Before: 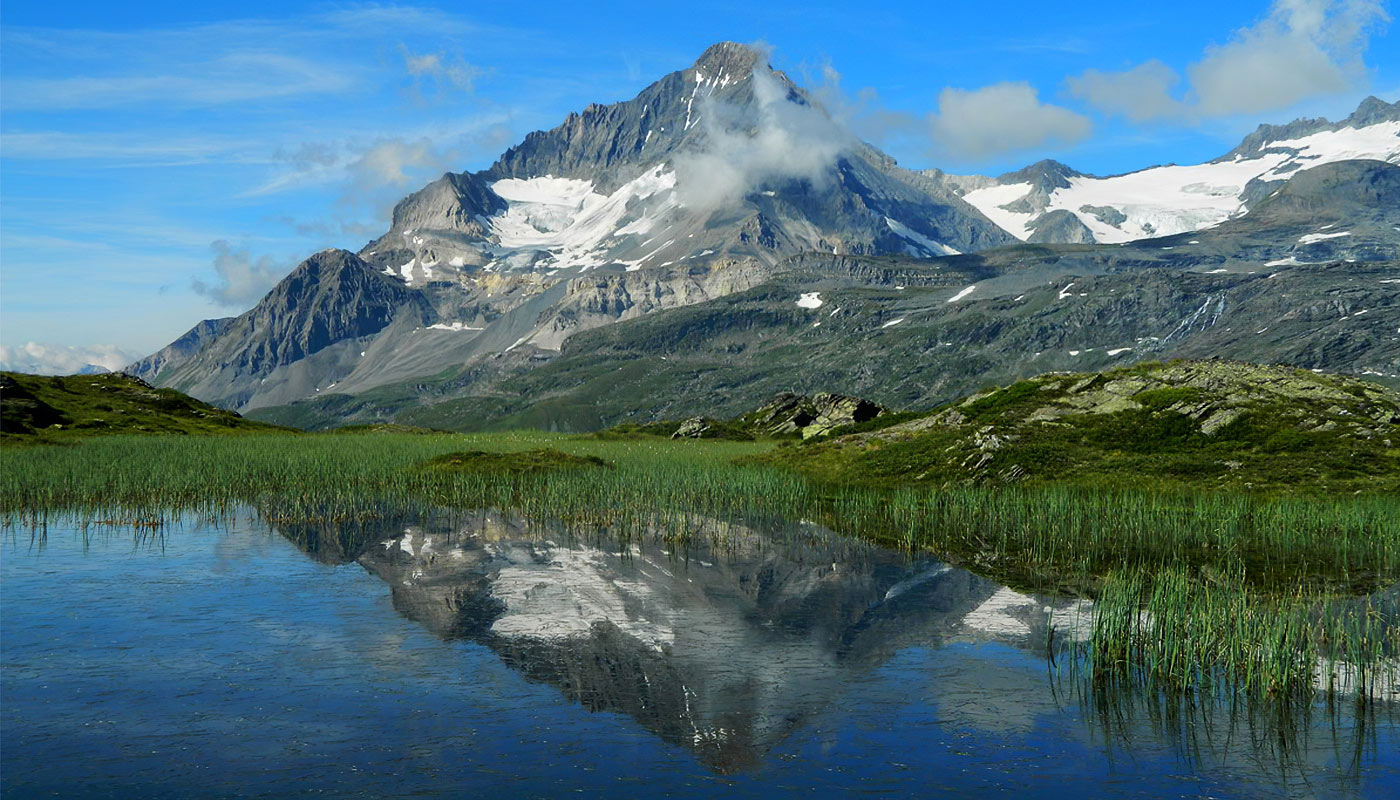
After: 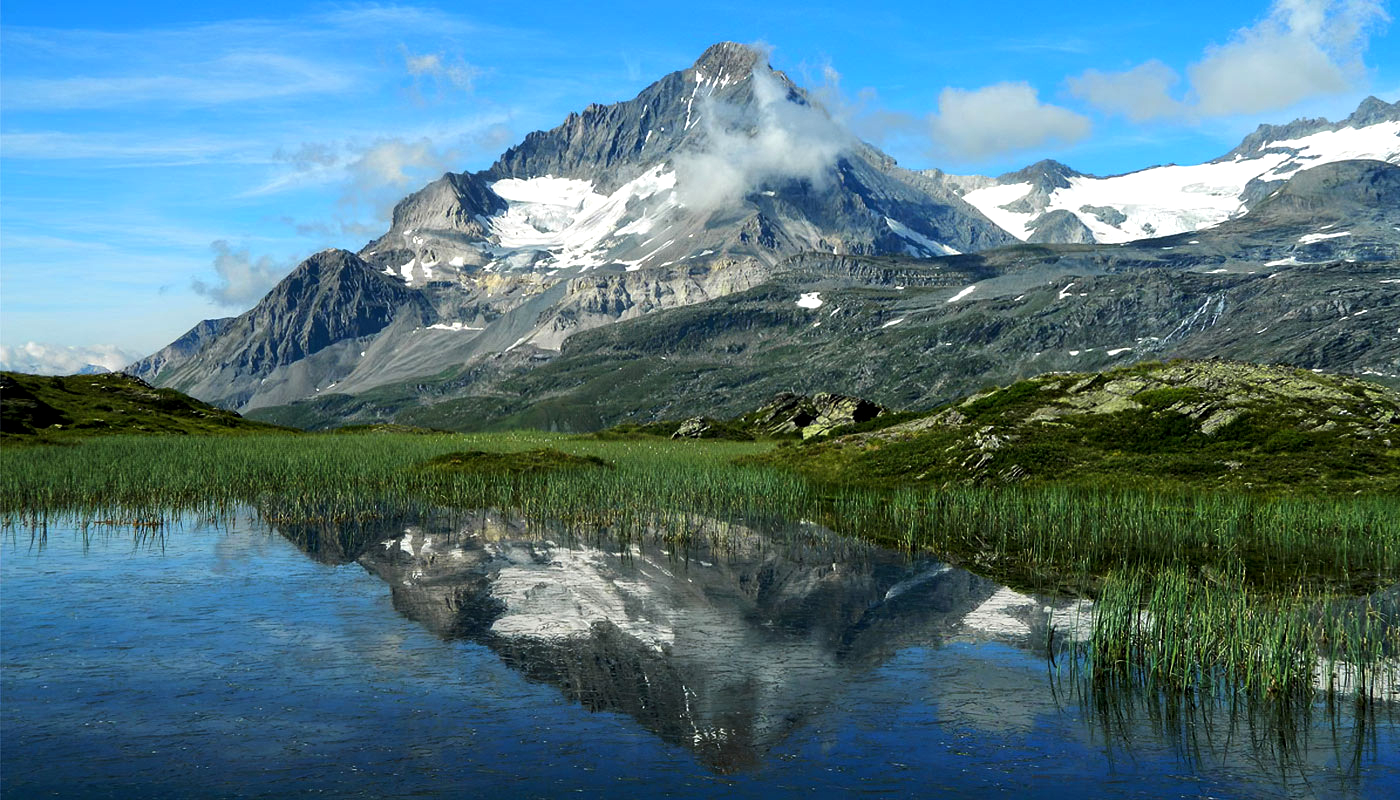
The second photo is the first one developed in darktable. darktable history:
tone equalizer: -8 EV -0.417 EV, -7 EV -0.389 EV, -6 EV -0.333 EV, -5 EV -0.222 EV, -3 EV 0.222 EV, -2 EV 0.333 EV, -1 EV 0.389 EV, +0 EV 0.417 EV, edges refinement/feathering 500, mask exposure compensation -1.57 EV, preserve details no
local contrast: highlights 100%, shadows 100%, detail 120%, midtone range 0.2
